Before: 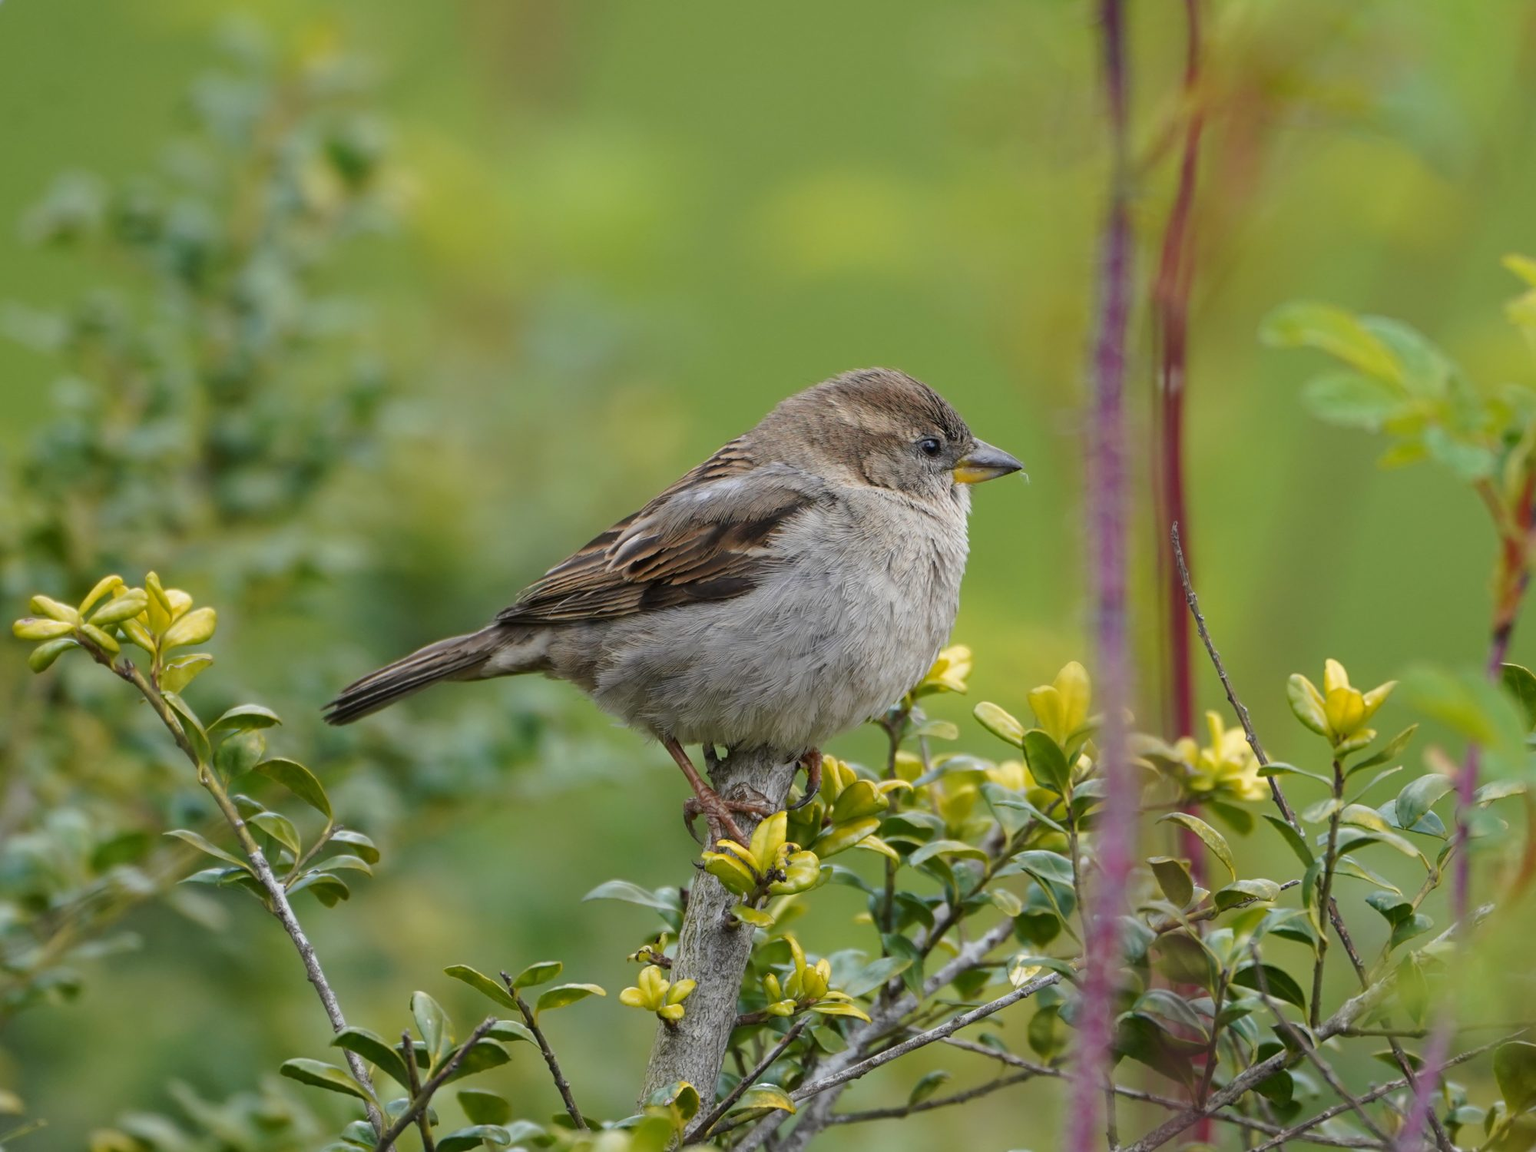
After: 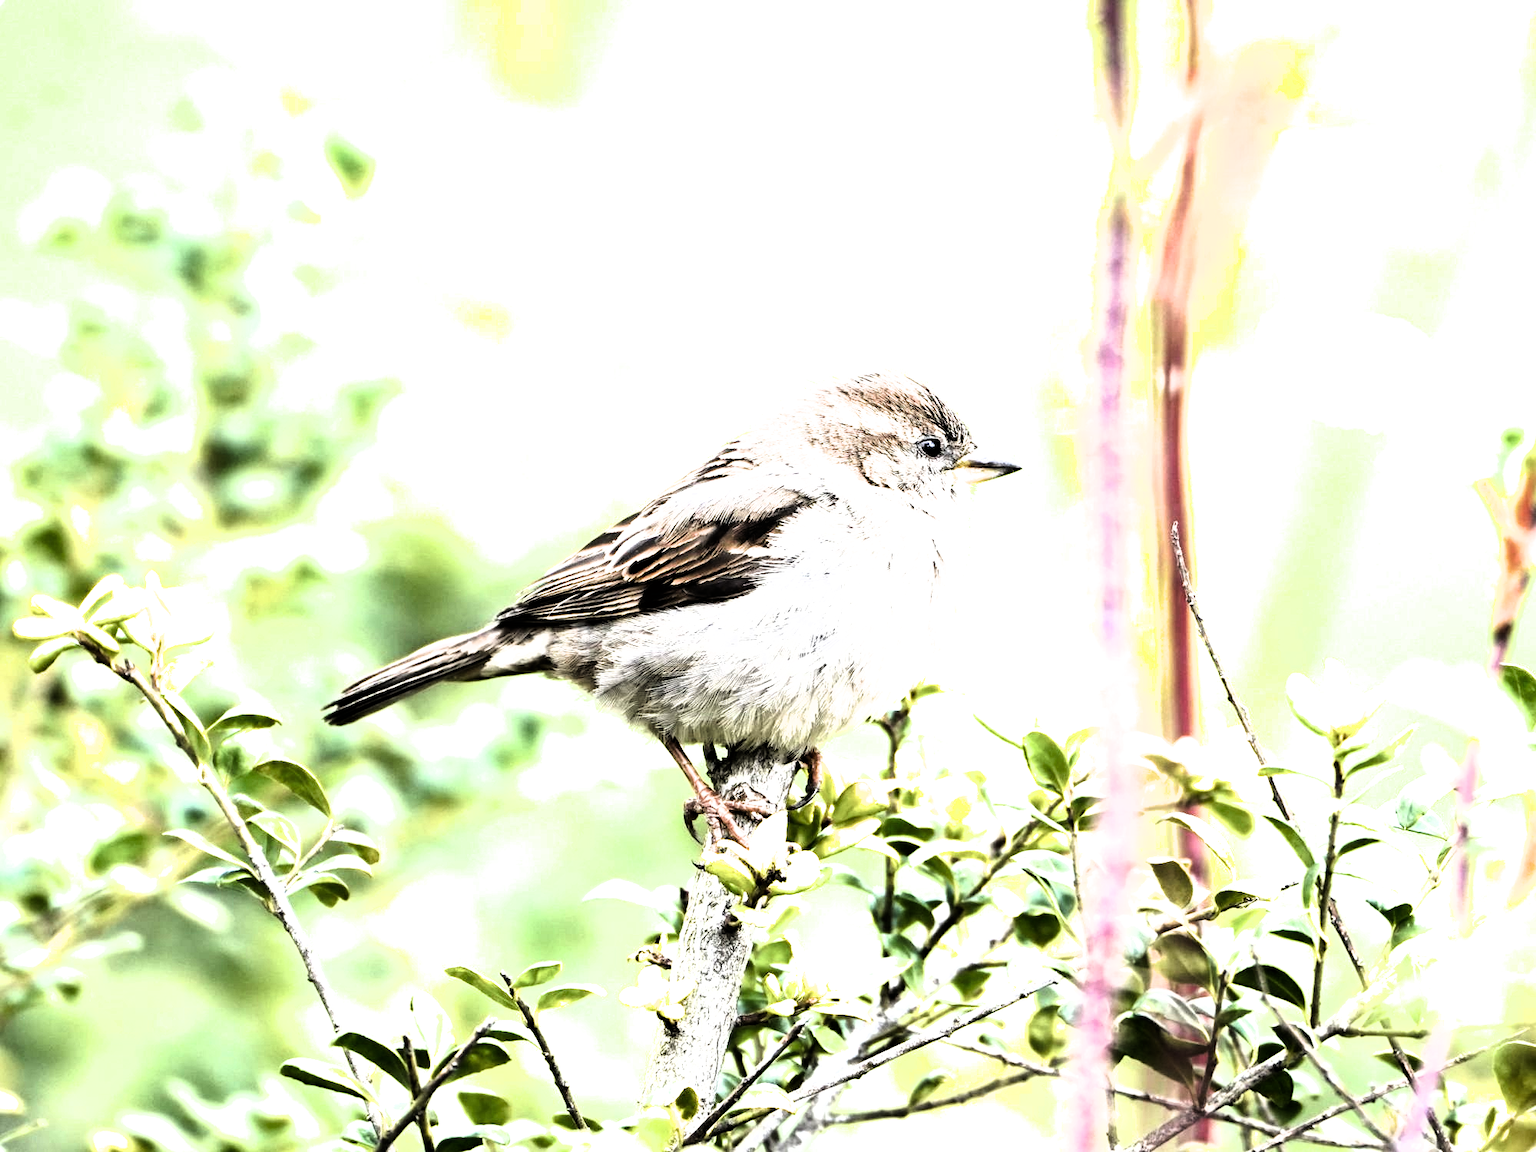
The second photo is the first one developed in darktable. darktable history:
filmic rgb: black relative exposure -8.23 EV, white relative exposure 2.22 EV, hardness 7.1, latitude 84.94%, contrast 1.693, highlights saturation mix -3.29%, shadows ↔ highlights balance -1.87%
tone equalizer: -8 EV -1.09 EV, -7 EV -1.02 EV, -6 EV -0.828 EV, -5 EV -0.571 EV, -3 EV 0.607 EV, -2 EV 0.846 EV, -1 EV 0.993 EV, +0 EV 1.08 EV, edges refinement/feathering 500, mask exposure compensation -1.57 EV, preserve details no
exposure: black level correction 0, exposure 1.102 EV, compensate exposure bias true, compensate highlight preservation false
